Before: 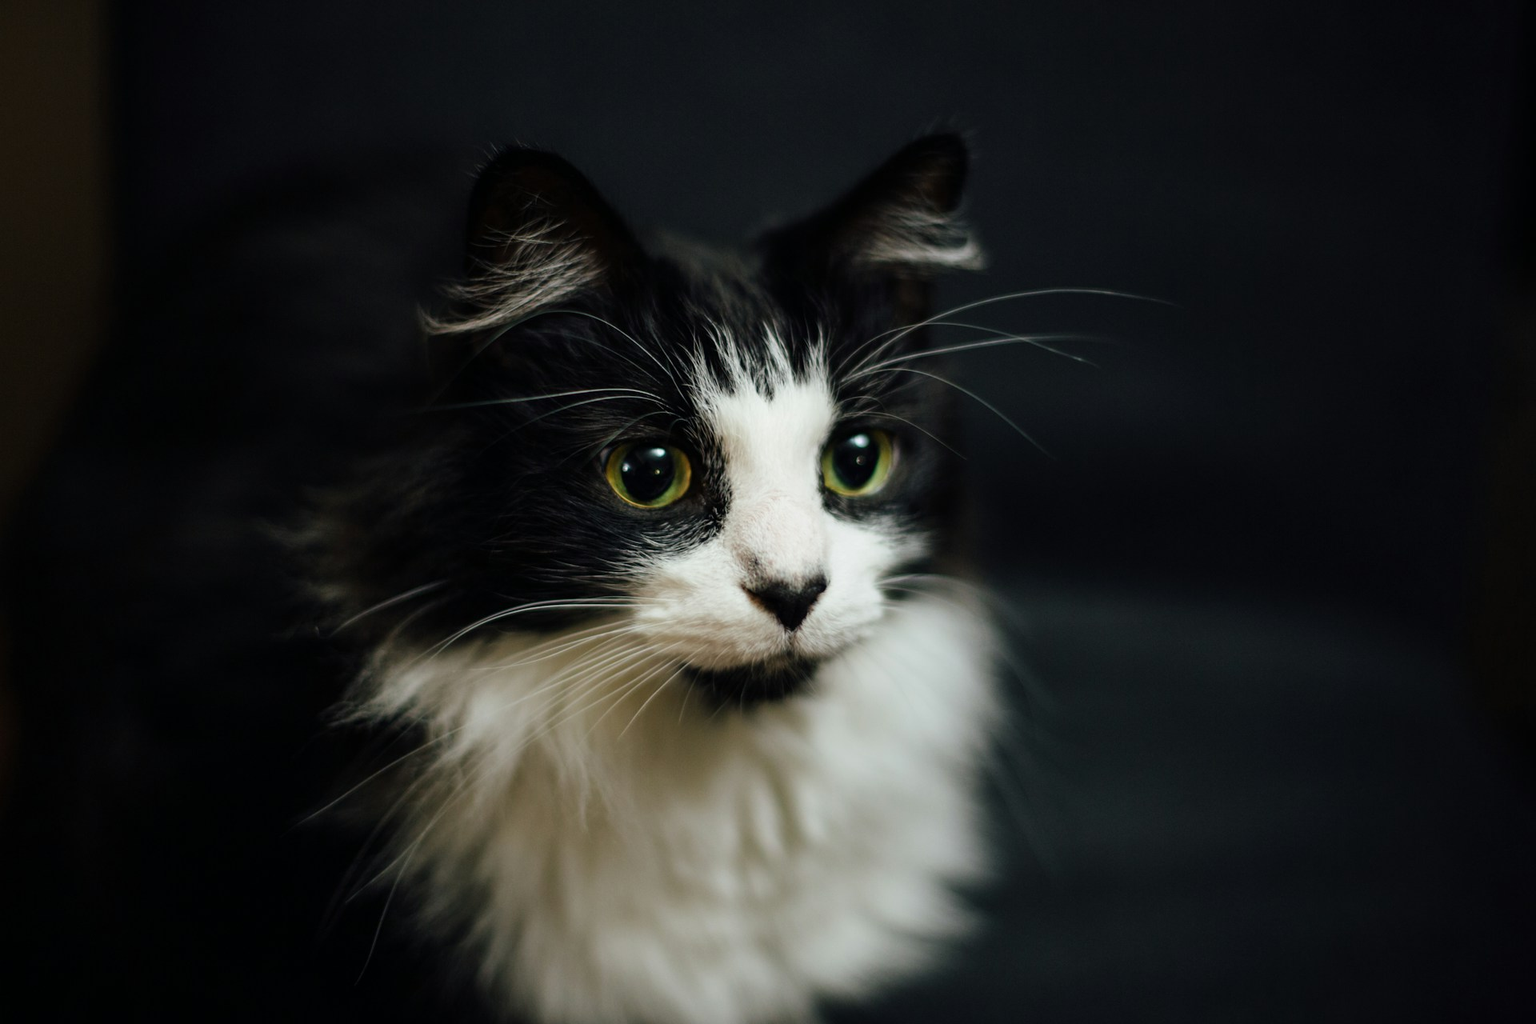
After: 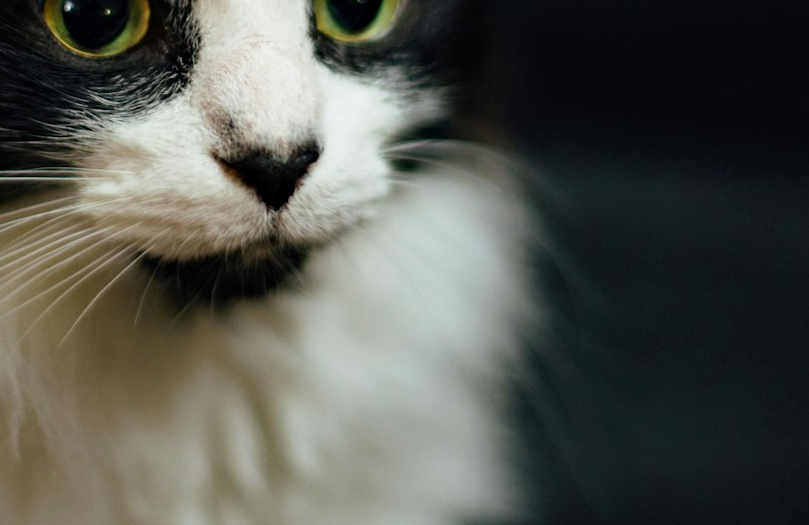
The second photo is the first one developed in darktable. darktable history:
crop: left 37.221%, top 45.169%, right 20.63%, bottom 13.777%
haze removal: compatibility mode true, adaptive false
